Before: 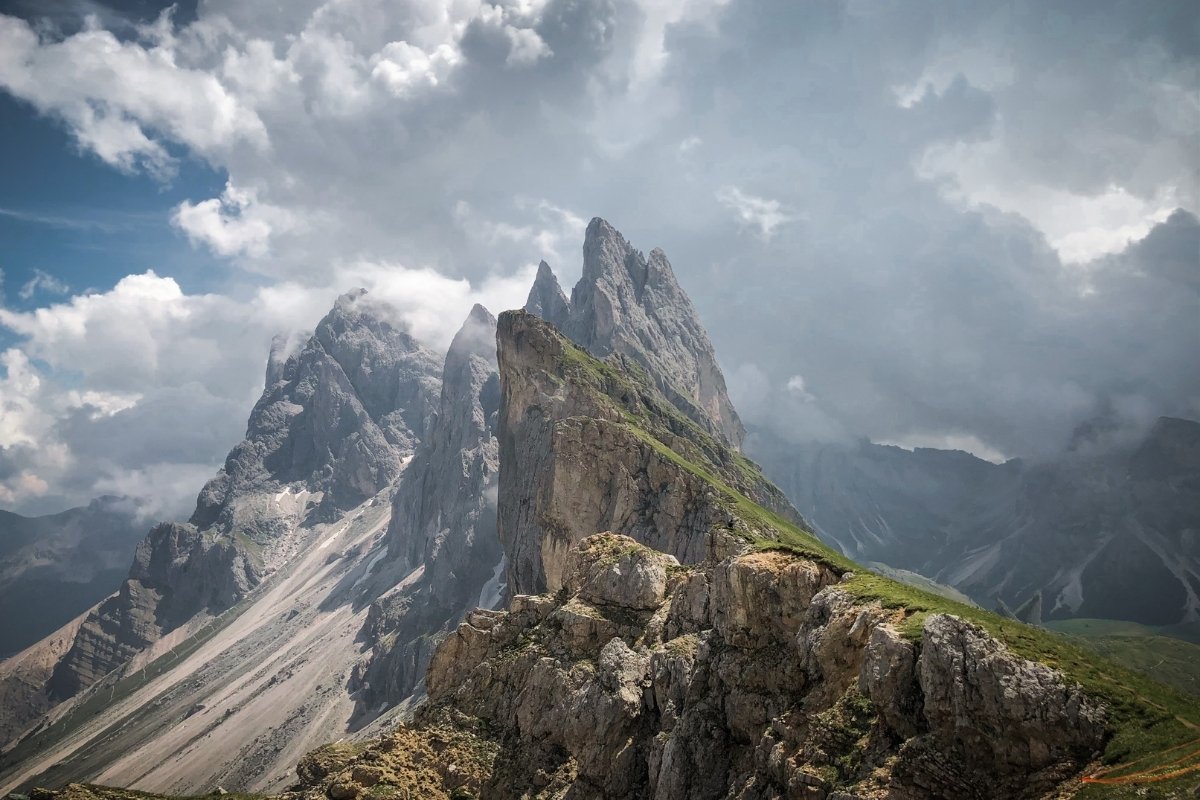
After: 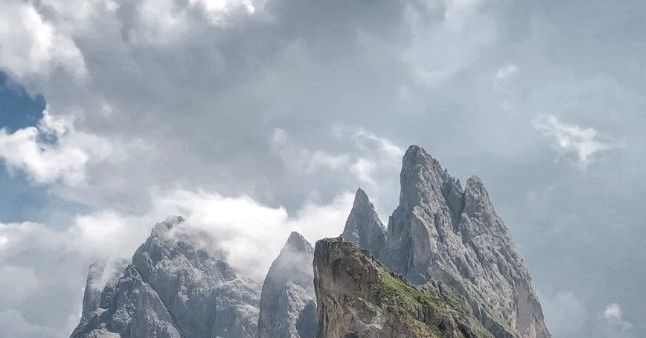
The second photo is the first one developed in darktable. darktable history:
crop: left 15.306%, top 9.065%, right 30.789%, bottom 48.638%
local contrast: on, module defaults
